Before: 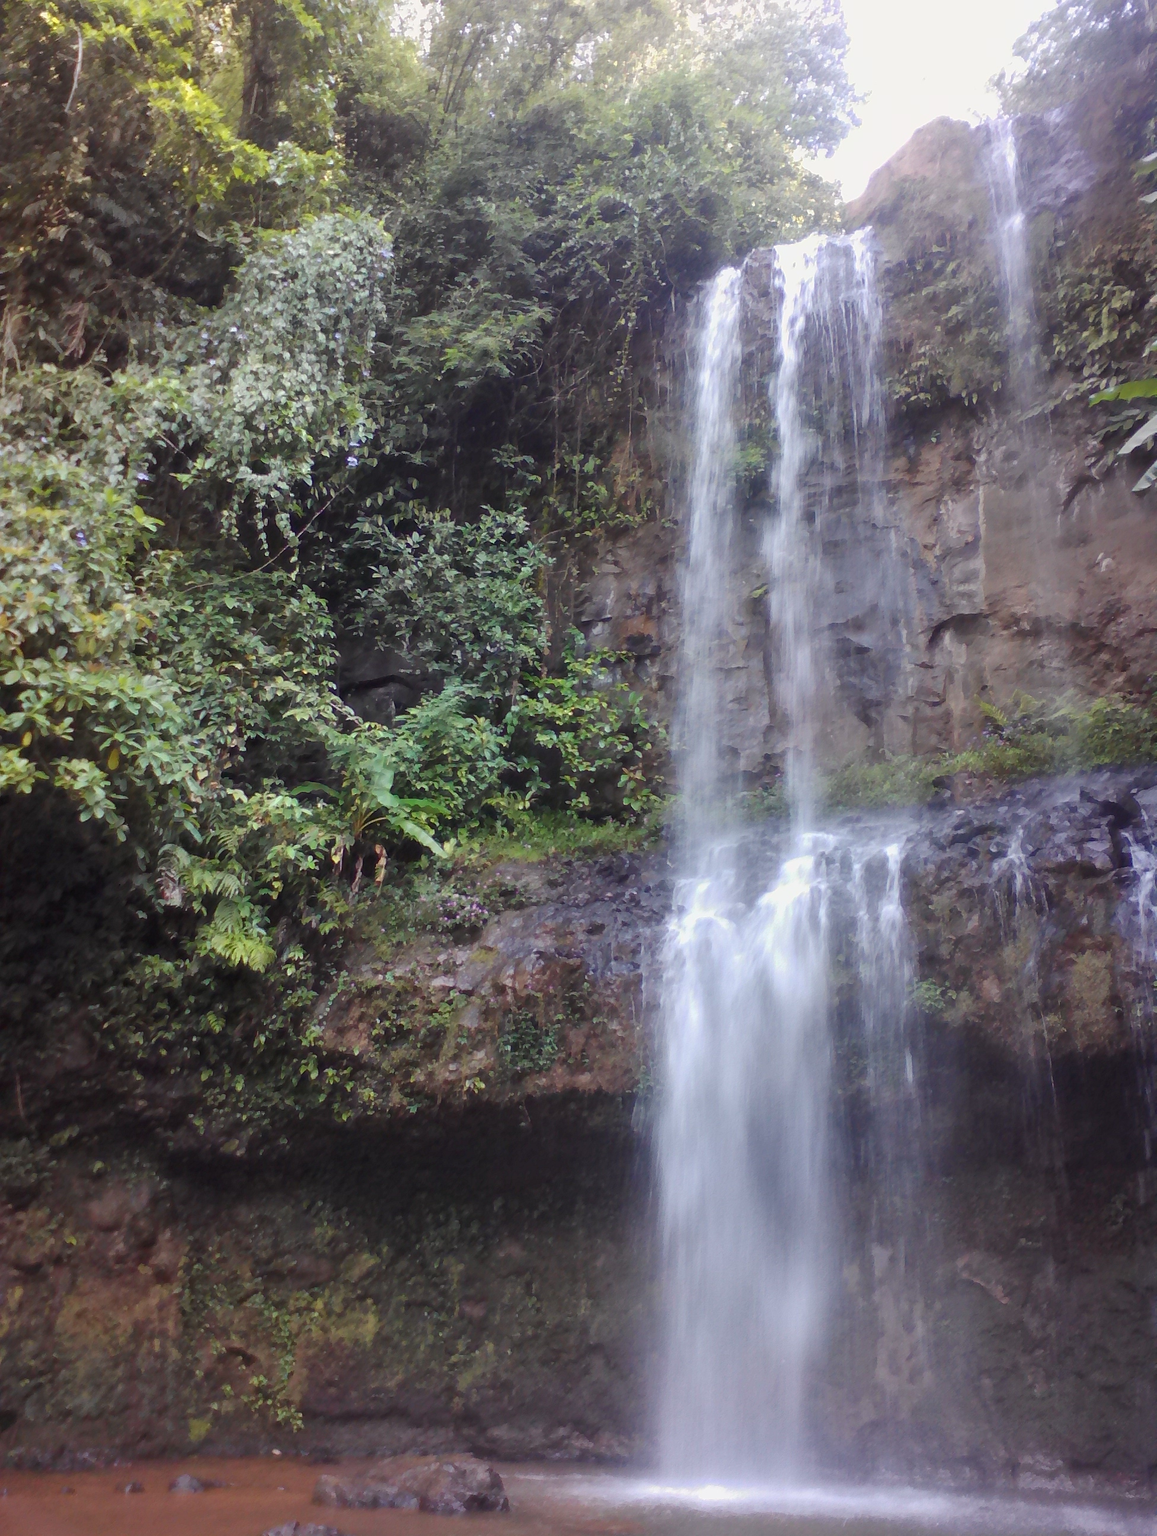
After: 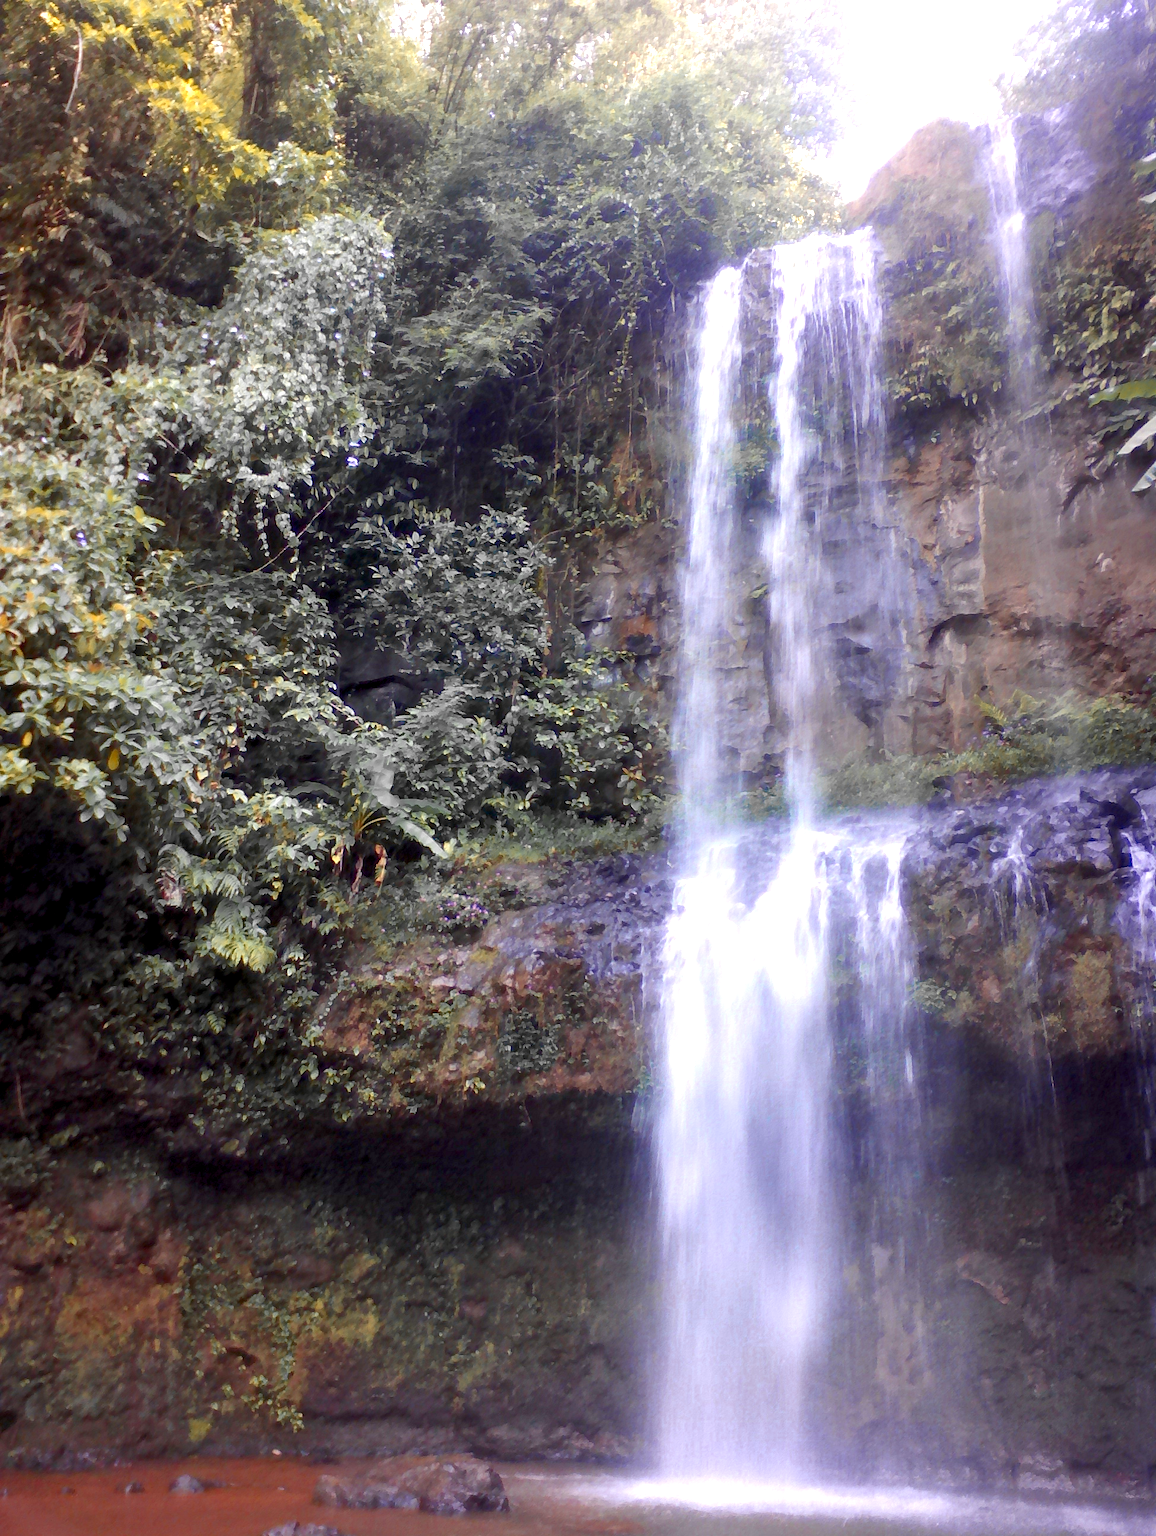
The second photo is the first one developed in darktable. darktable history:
color zones: curves: ch0 [(0, 0.363) (0.128, 0.373) (0.25, 0.5) (0.402, 0.407) (0.521, 0.525) (0.63, 0.559) (0.729, 0.662) (0.867, 0.471)]; ch1 [(0, 0.515) (0.136, 0.618) (0.25, 0.5) (0.378, 0) (0.516, 0) (0.622, 0.593) (0.737, 0.819) (0.87, 0.593)]; ch2 [(0, 0.529) (0.128, 0.471) (0.282, 0.451) (0.386, 0.662) (0.516, 0.525) (0.633, 0.554) (0.75, 0.62) (0.875, 0.441)]
color balance rgb: shadows lift › luminance -5.352%, shadows lift › chroma 1.159%, shadows lift › hue 218.15°, highlights gain › chroma 1.016%, highlights gain › hue 60.08°, global offset › luminance -0.902%, perceptual saturation grading › global saturation 0.462%, perceptual brilliance grading › global brilliance 17.609%, global vibrance 20%
